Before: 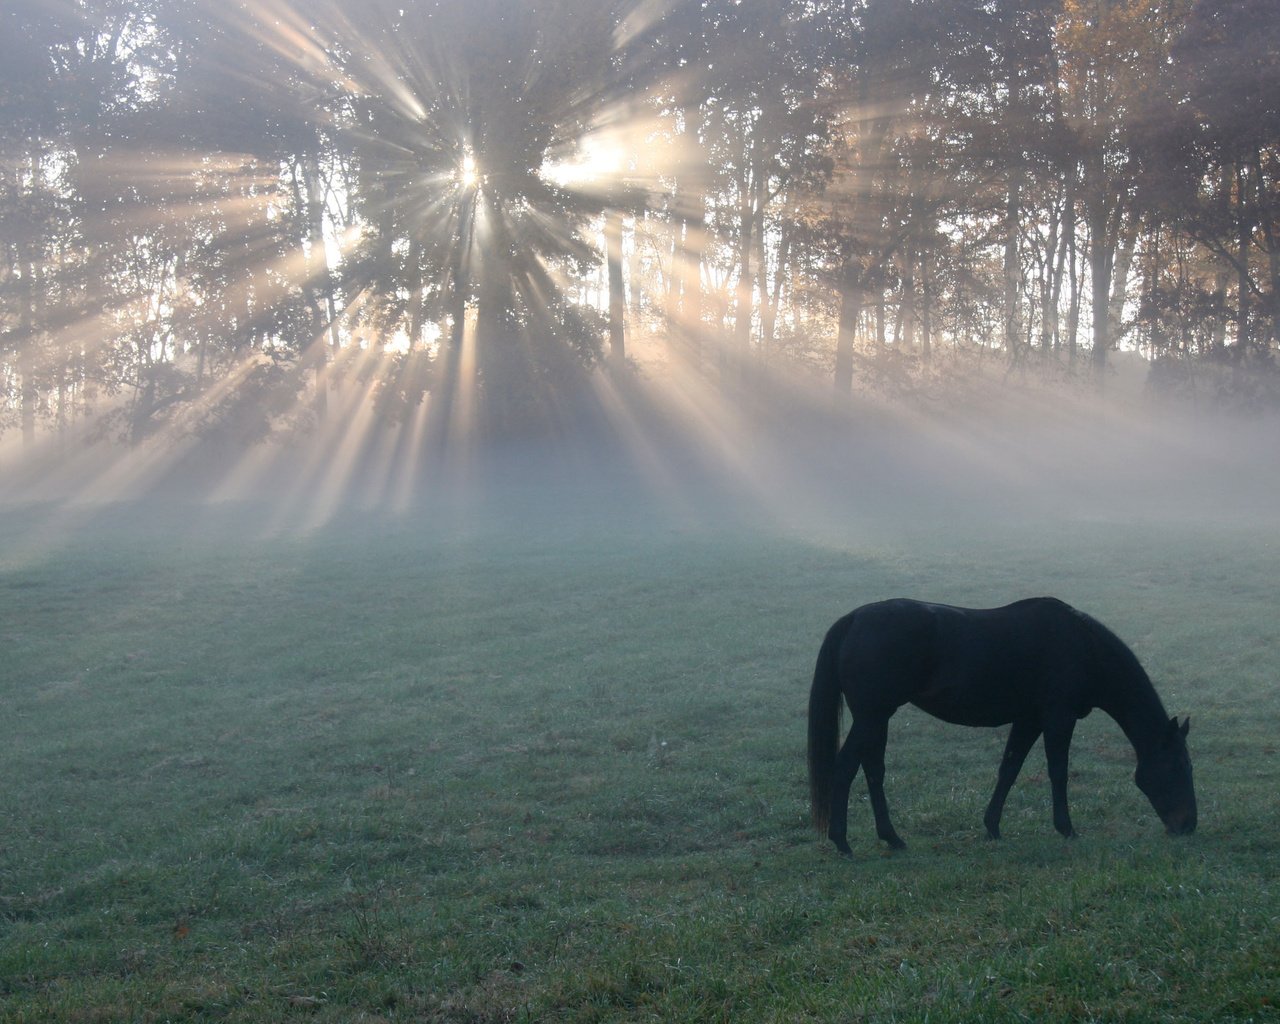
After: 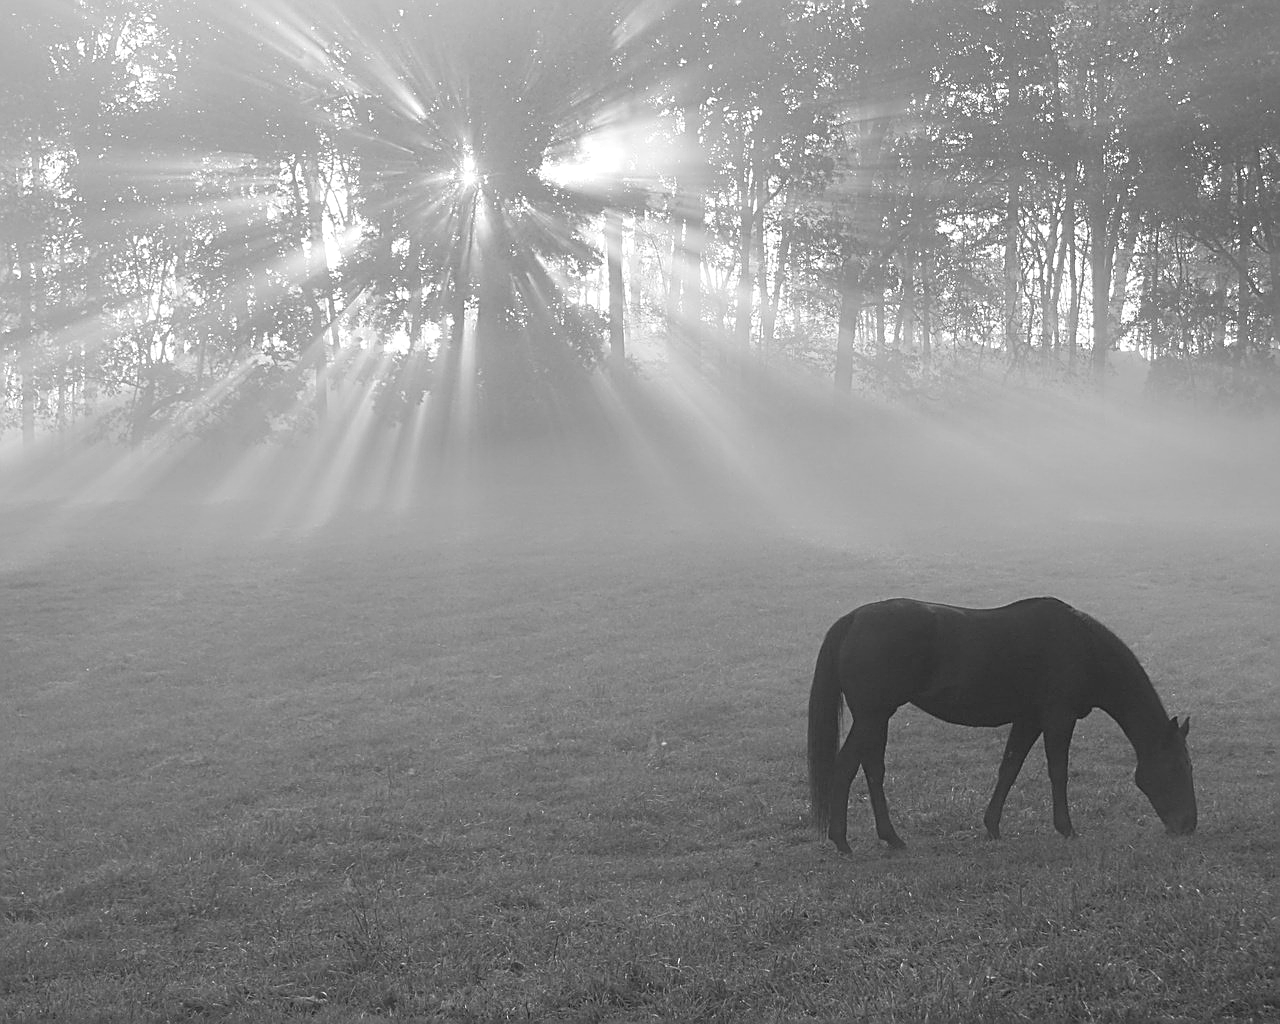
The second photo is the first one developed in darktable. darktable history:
exposure: black level correction 0.002, exposure 0.677 EV, compensate exposure bias true, compensate highlight preservation false
local contrast: detail 70%
sharpen: amount 0.895
color calibration: output gray [0.246, 0.254, 0.501, 0], illuminant same as pipeline (D50), adaptation XYZ, x 0.346, y 0.357, temperature 5011.55 K, saturation algorithm version 1 (2020)
